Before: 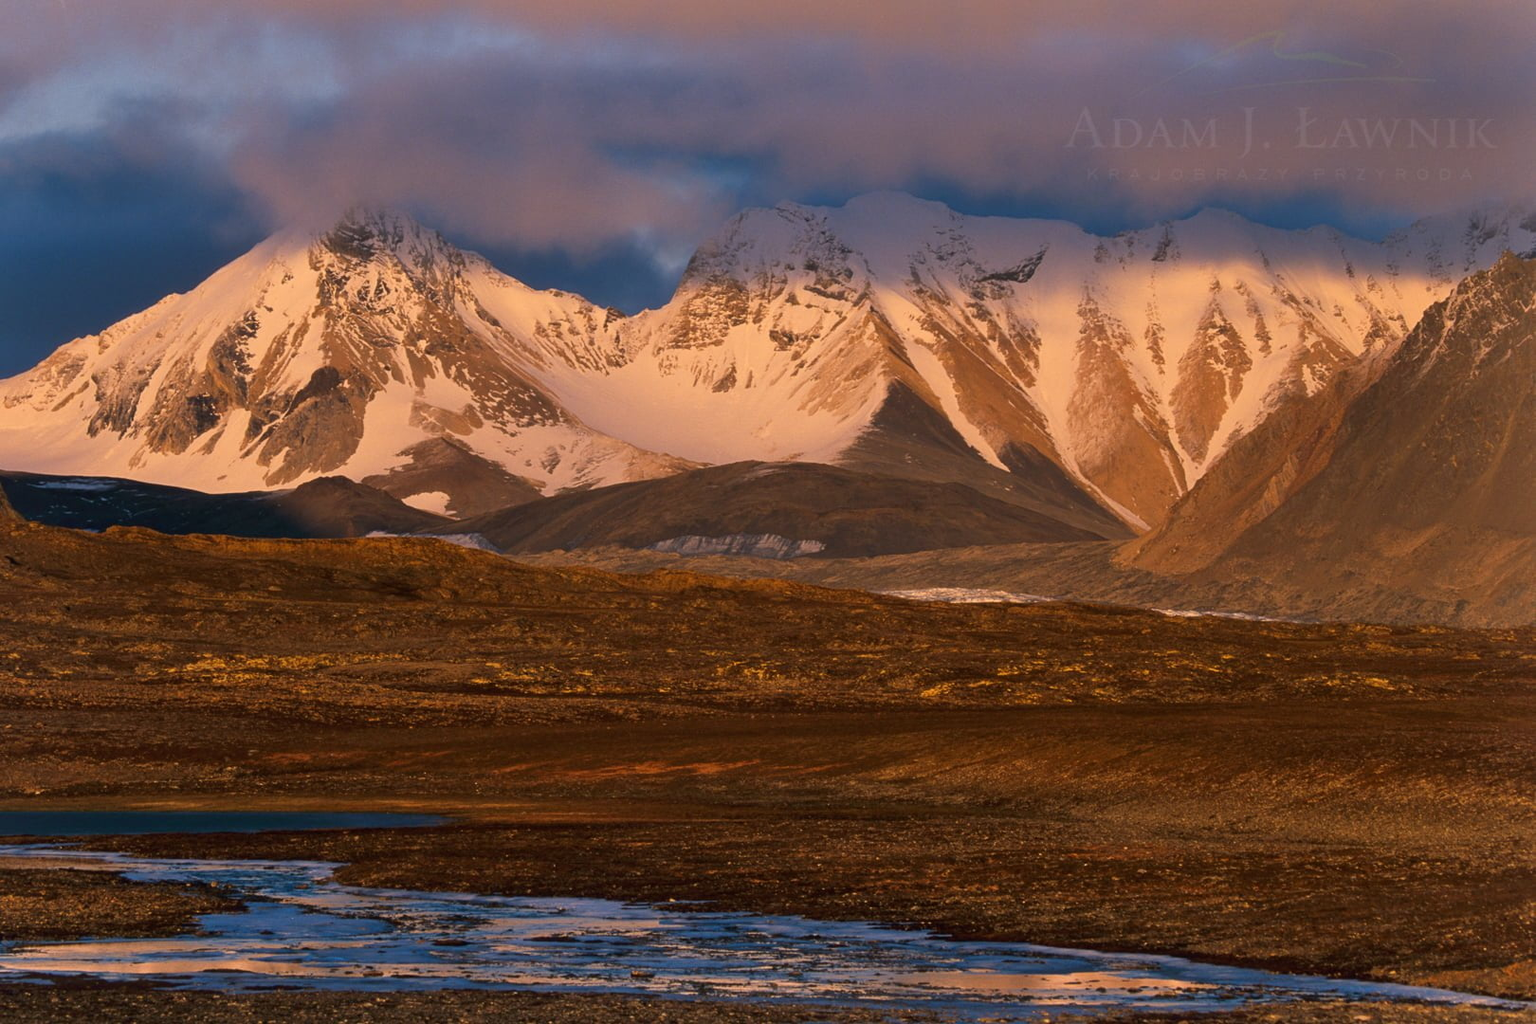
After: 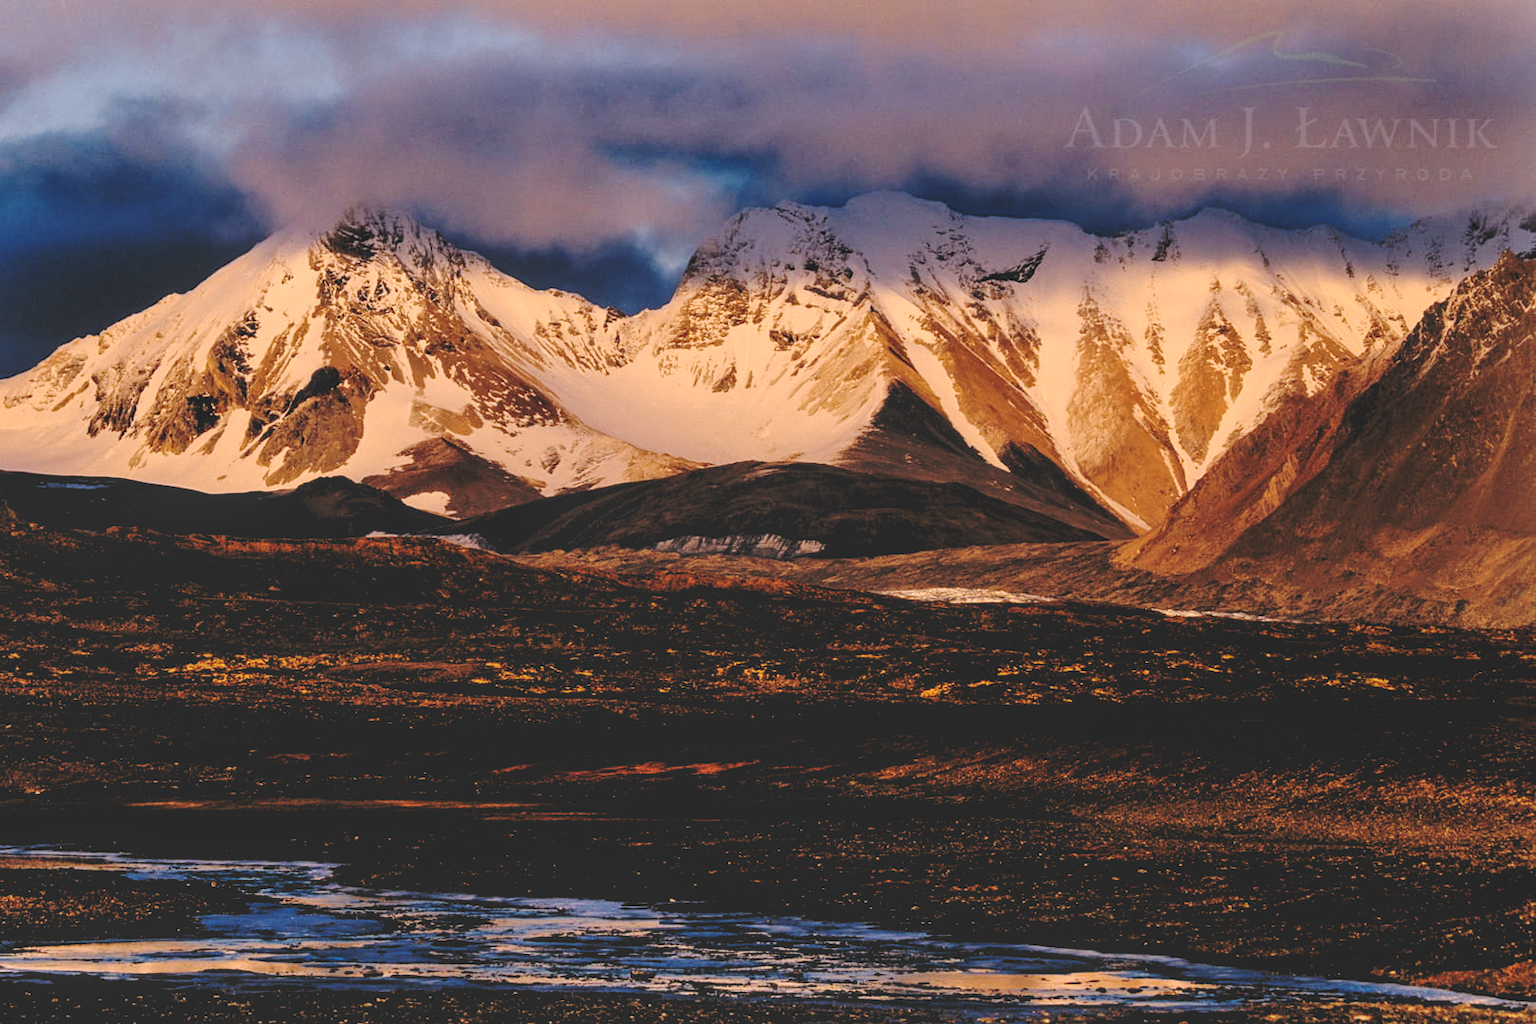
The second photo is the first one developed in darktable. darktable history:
rgb levels: levels [[0.029, 0.461, 0.922], [0, 0.5, 1], [0, 0.5, 1]]
base curve: curves: ch0 [(0, 0.024) (0.055, 0.065) (0.121, 0.166) (0.236, 0.319) (0.693, 0.726) (1, 1)], preserve colors none
exposure: black level correction 0.012, compensate highlight preservation false
local contrast: detail 130%
